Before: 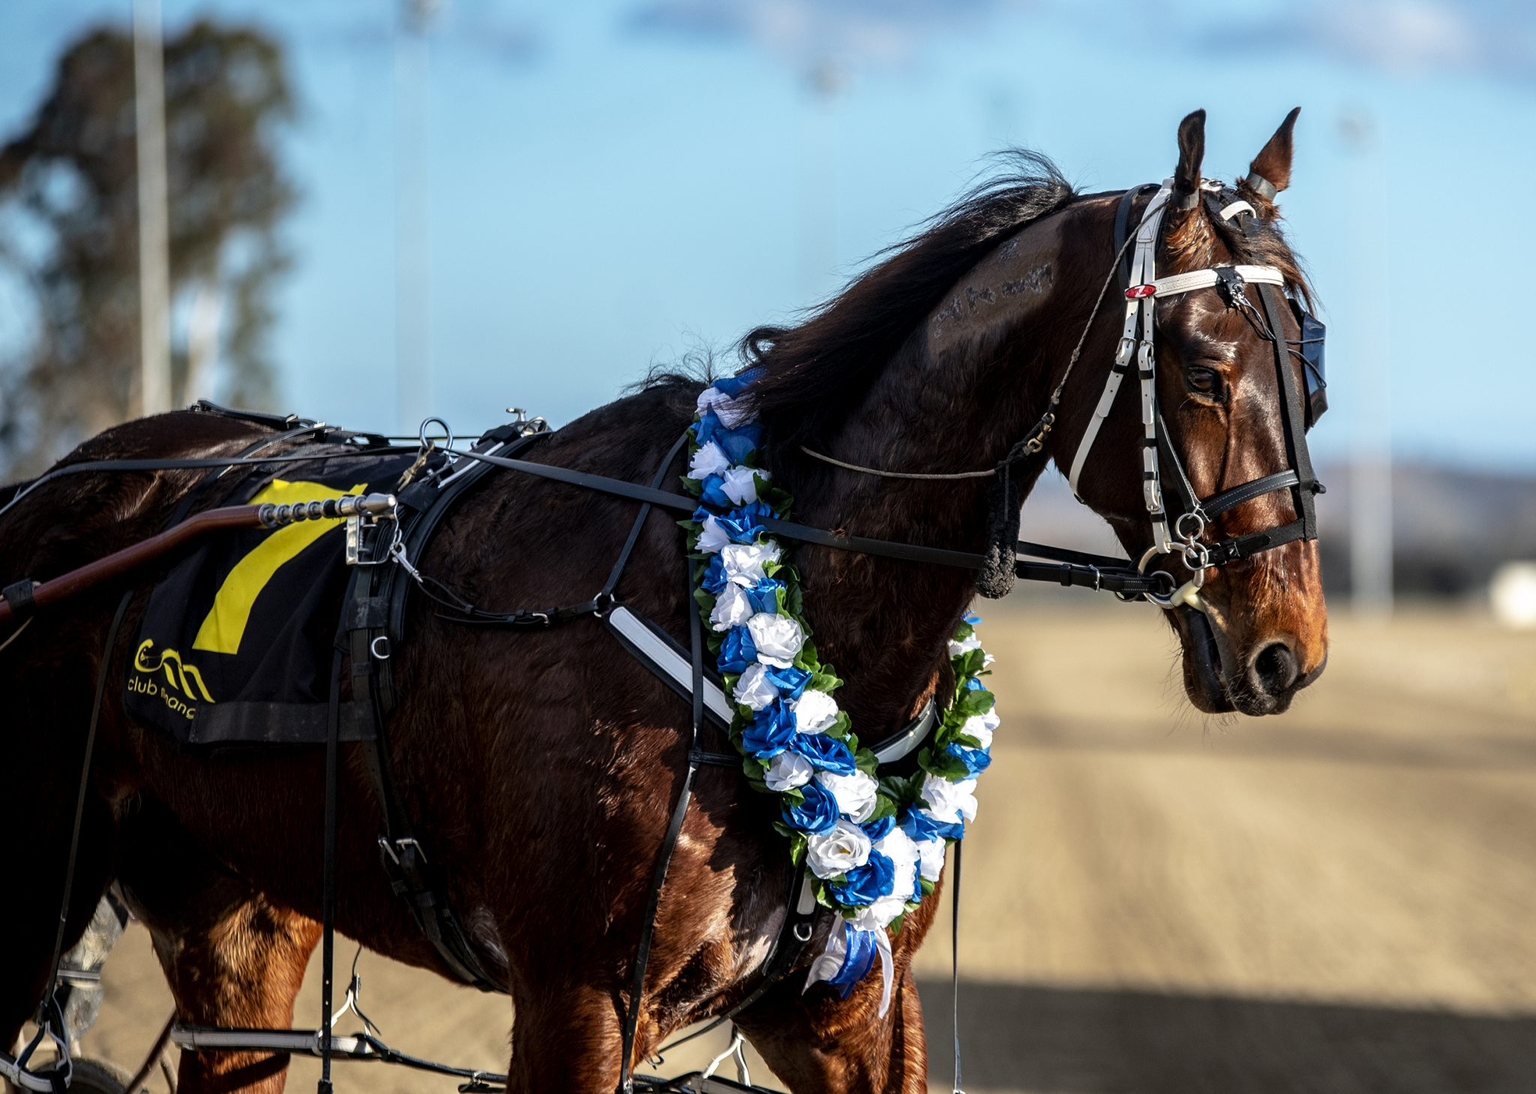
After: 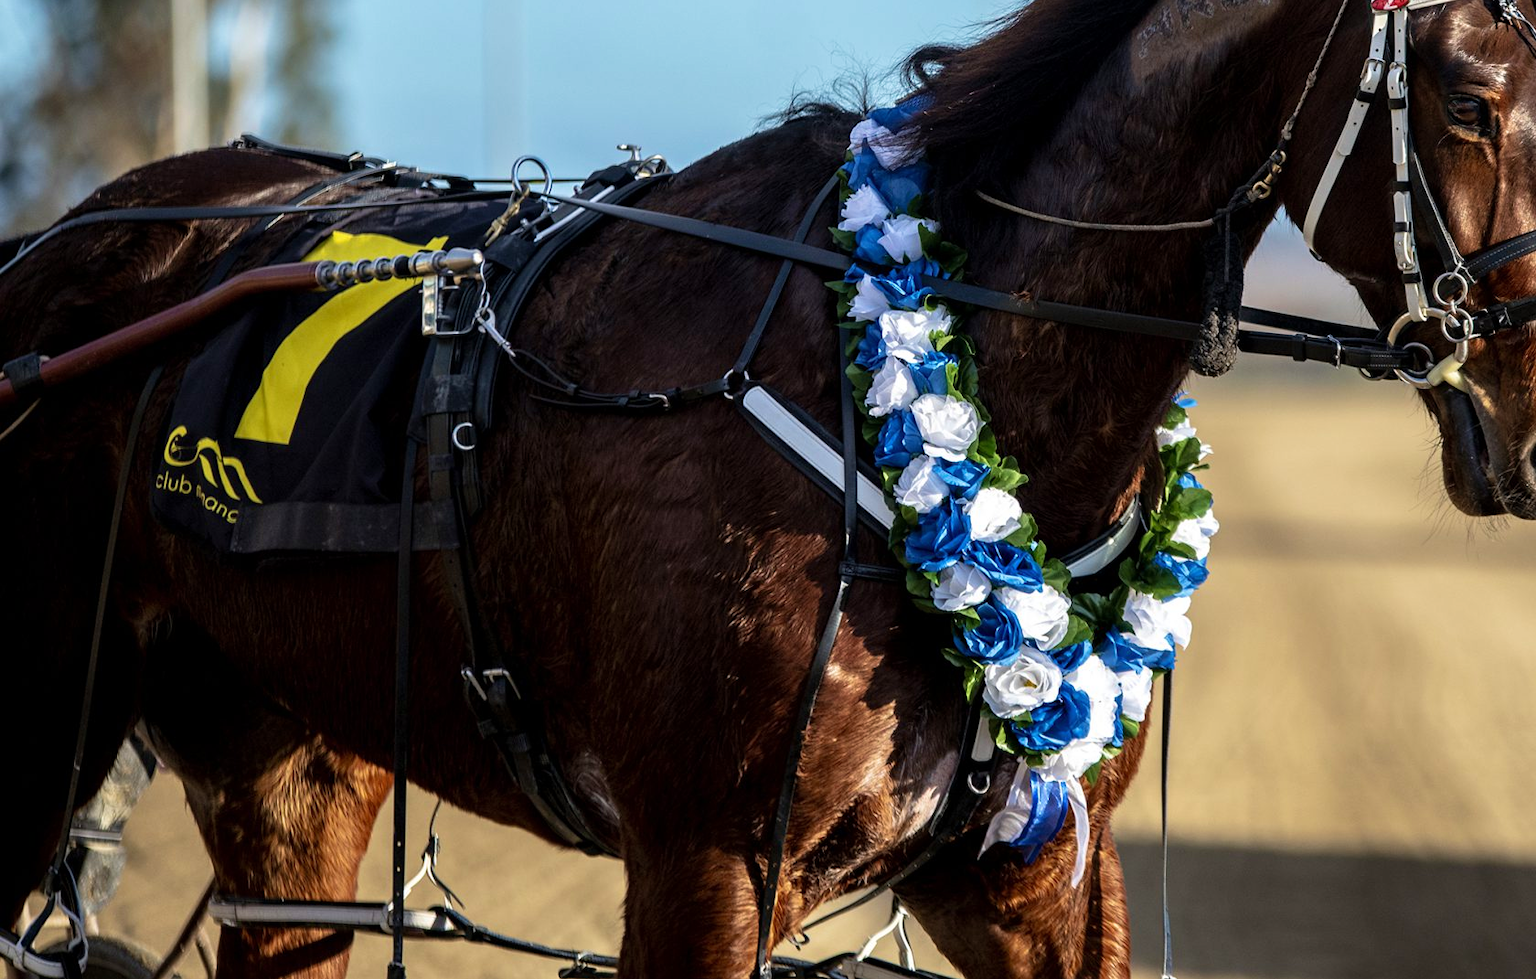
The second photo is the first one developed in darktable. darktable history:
white balance: red 1, blue 1
crop: top 26.531%, right 17.959%
velvia: on, module defaults
